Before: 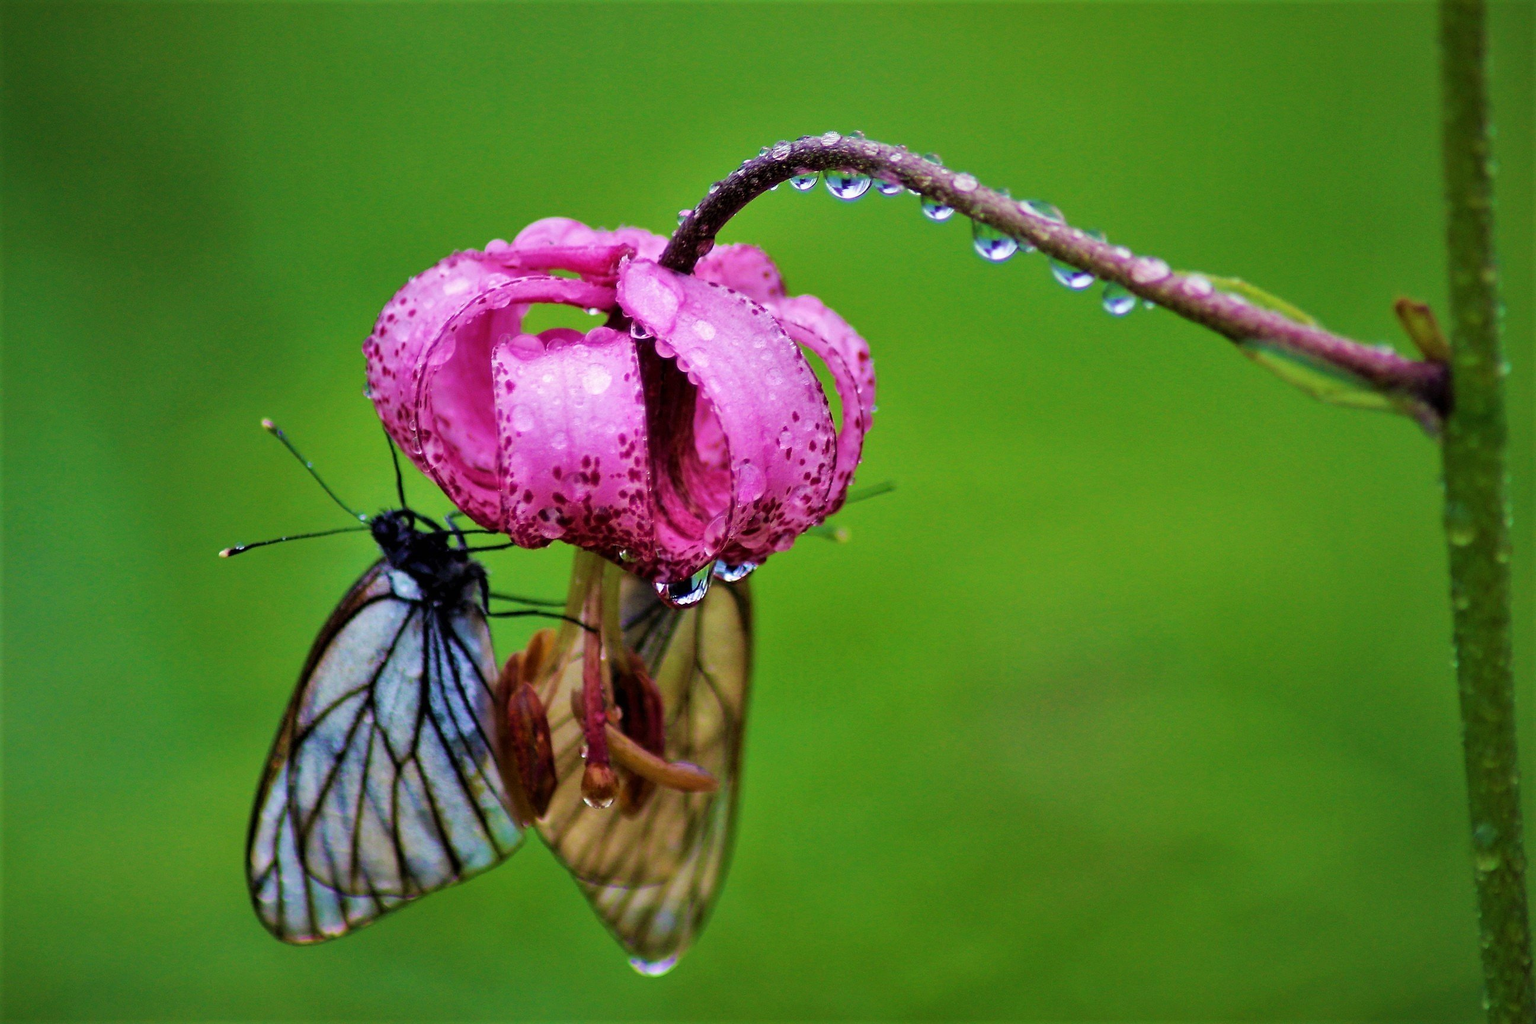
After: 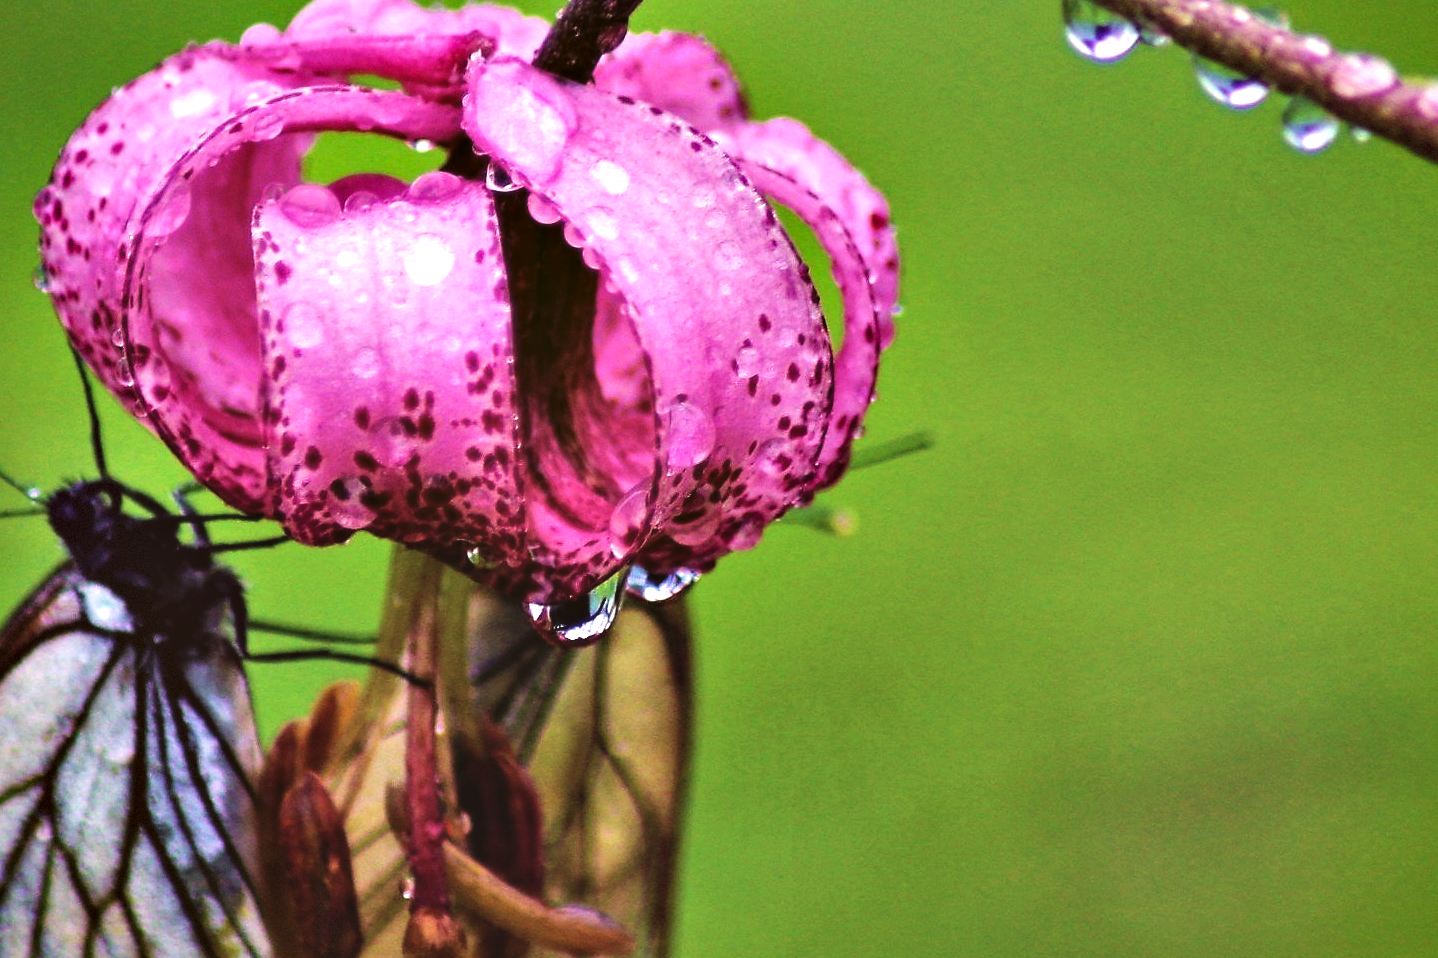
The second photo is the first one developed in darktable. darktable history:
contrast equalizer: y [[0.528, 0.548, 0.563, 0.562, 0.546, 0.526], [0.55 ×6], [0 ×6], [0 ×6], [0 ×6]]
local contrast: highlights 106%, shadows 97%, detail 119%, midtone range 0.2
crop and rotate: left 22.307%, top 22.024%, right 22.181%, bottom 22.492%
exposure: black level correction -0.022, exposure -0.038 EV, compensate highlight preservation false
vignetting: fall-off radius 60.83%, brightness -0.231, saturation 0.133, dithering 8-bit output
color correction: highlights a* 6.71, highlights b* 7.65, shadows a* 5.32, shadows b* 6.84, saturation 0.907
tone equalizer: -8 EV -0.414 EV, -7 EV -0.394 EV, -6 EV -0.367 EV, -5 EV -0.259 EV, -3 EV 0.223 EV, -2 EV 0.317 EV, -1 EV 0.372 EV, +0 EV 0.387 EV, edges refinement/feathering 500, mask exposure compensation -1.57 EV, preserve details no
